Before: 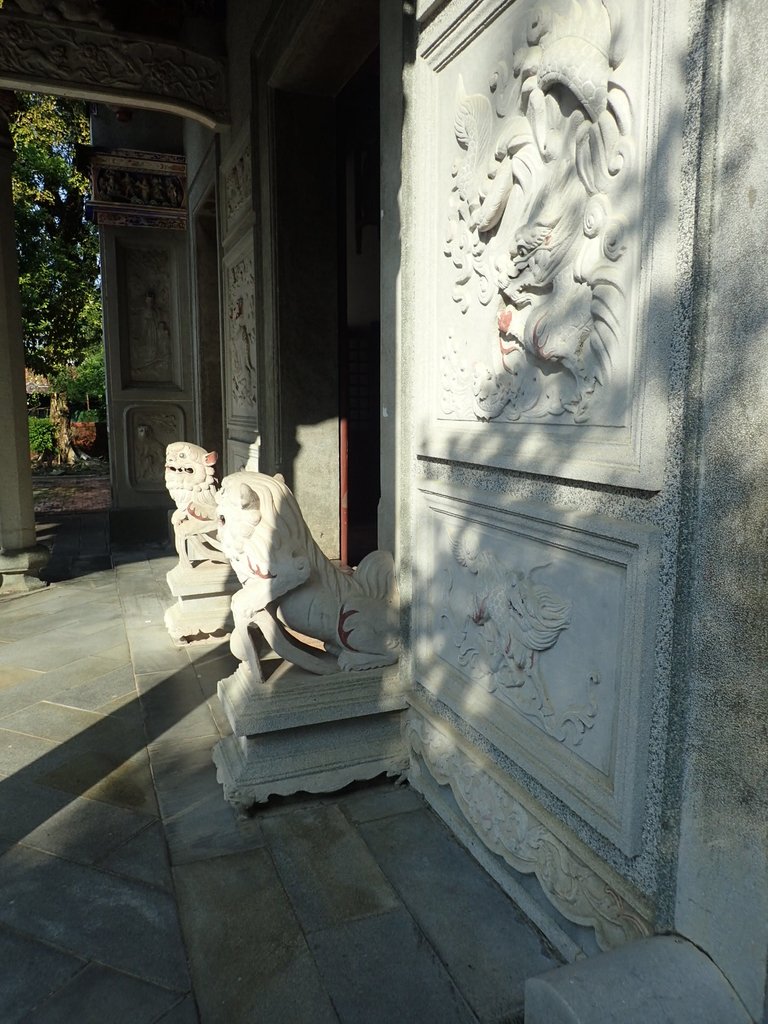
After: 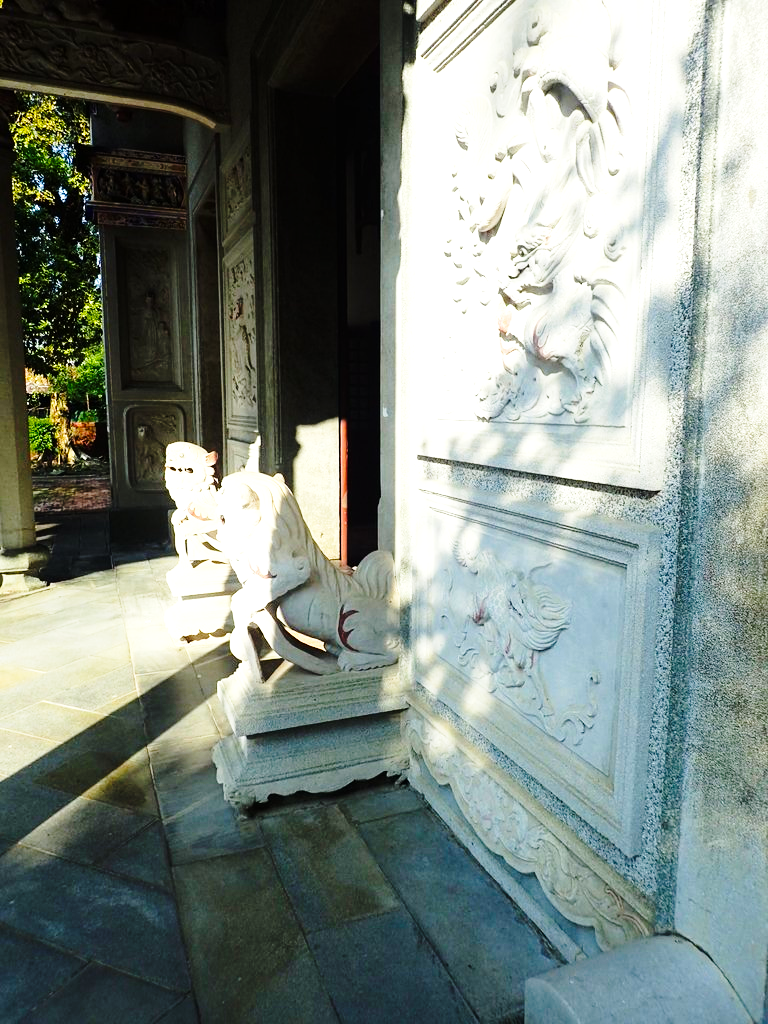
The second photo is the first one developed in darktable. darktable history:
tone equalizer: -8 EV -0.712 EV, -7 EV -0.709 EV, -6 EV -0.632 EV, -5 EV -0.365 EV, -3 EV 0.396 EV, -2 EV 0.6 EV, -1 EV 0.69 EV, +0 EV 0.747 EV
color balance rgb: perceptual saturation grading › global saturation 29.615%, global vibrance 20%
base curve: curves: ch0 [(0, 0) (0.028, 0.03) (0.121, 0.232) (0.46, 0.748) (0.859, 0.968) (1, 1)], preserve colors none
